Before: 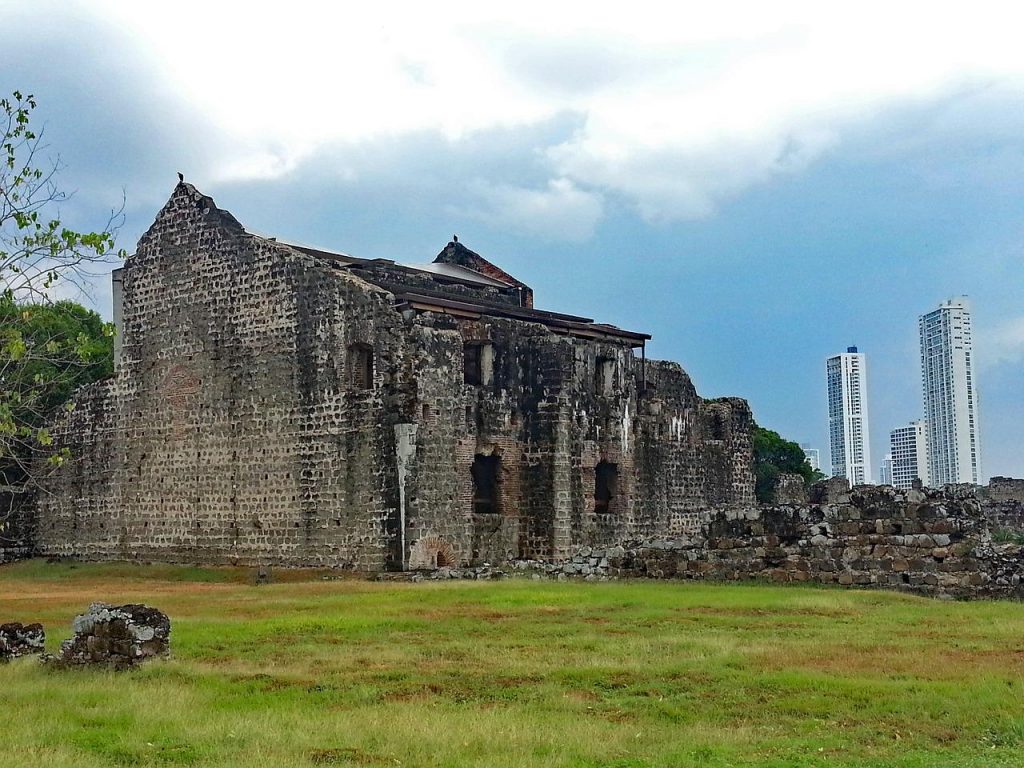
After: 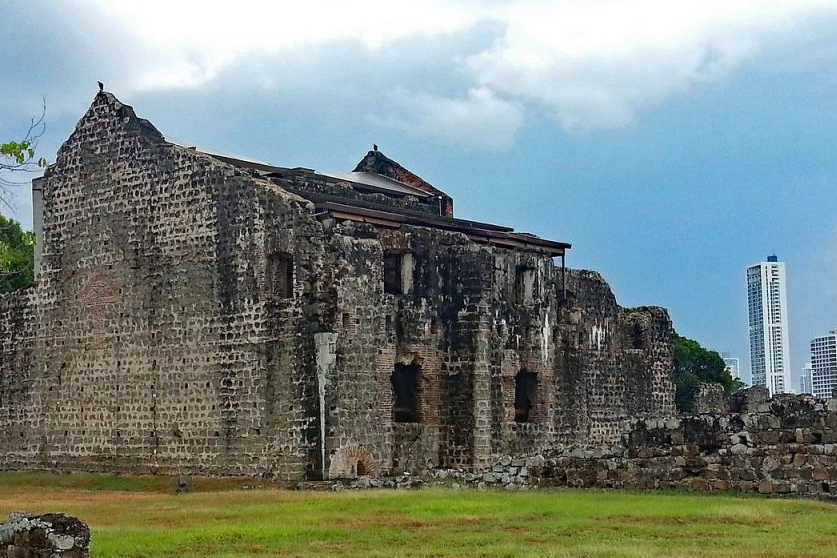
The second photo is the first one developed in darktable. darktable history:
crop: left 7.888%, top 11.86%, right 10.357%, bottom 15.396%
